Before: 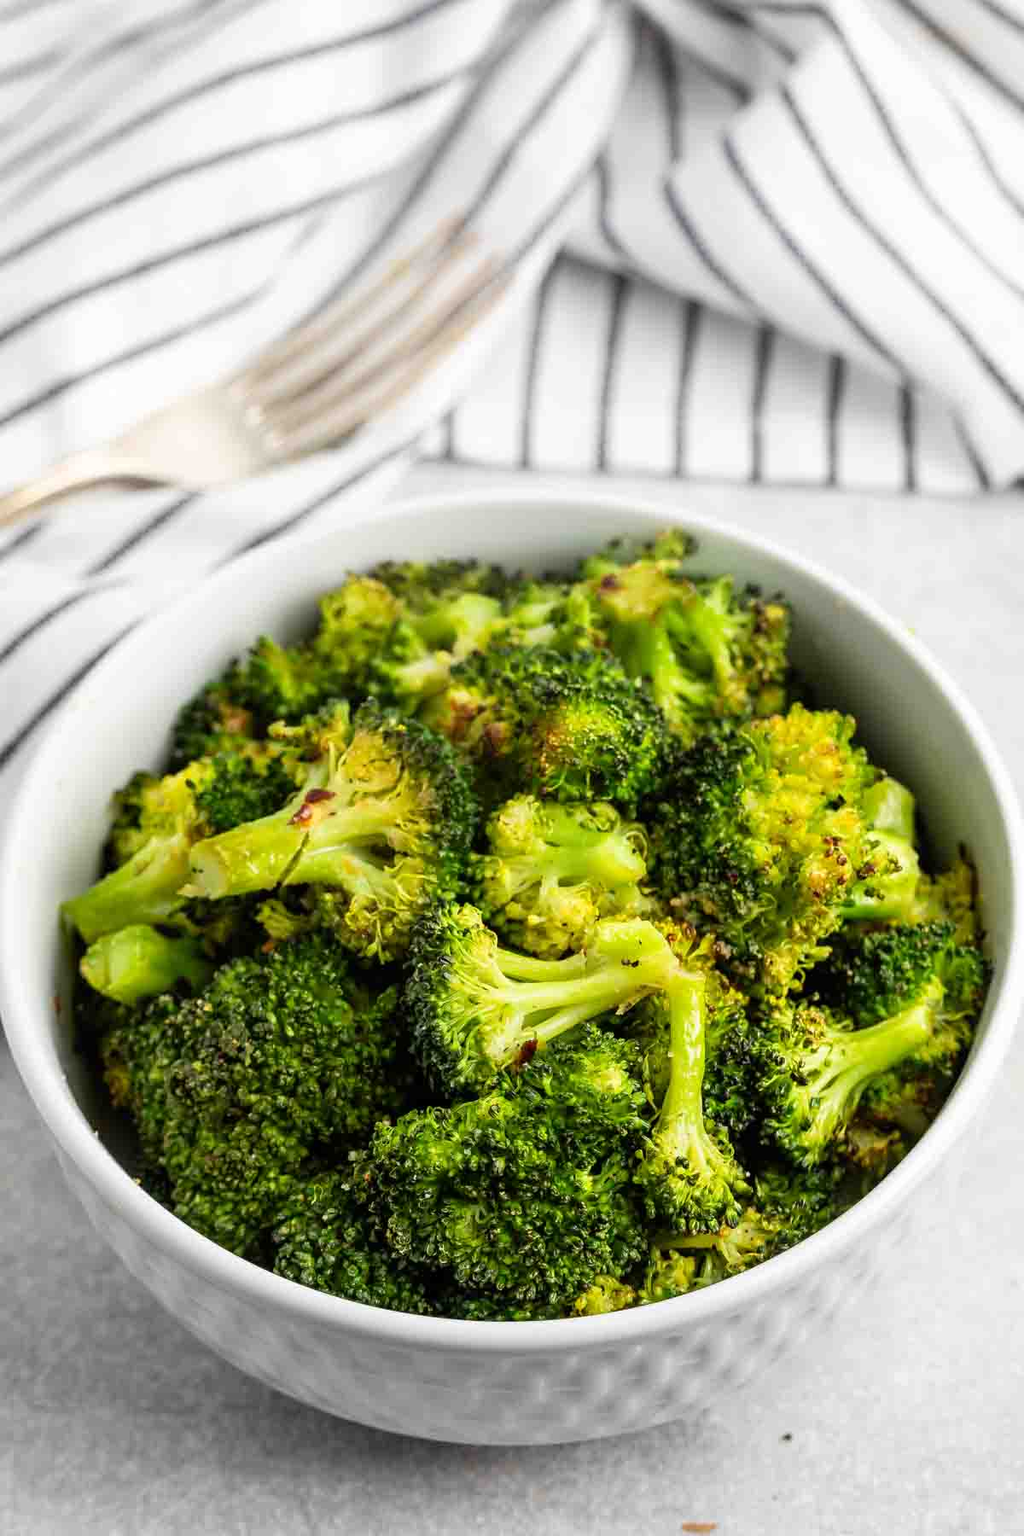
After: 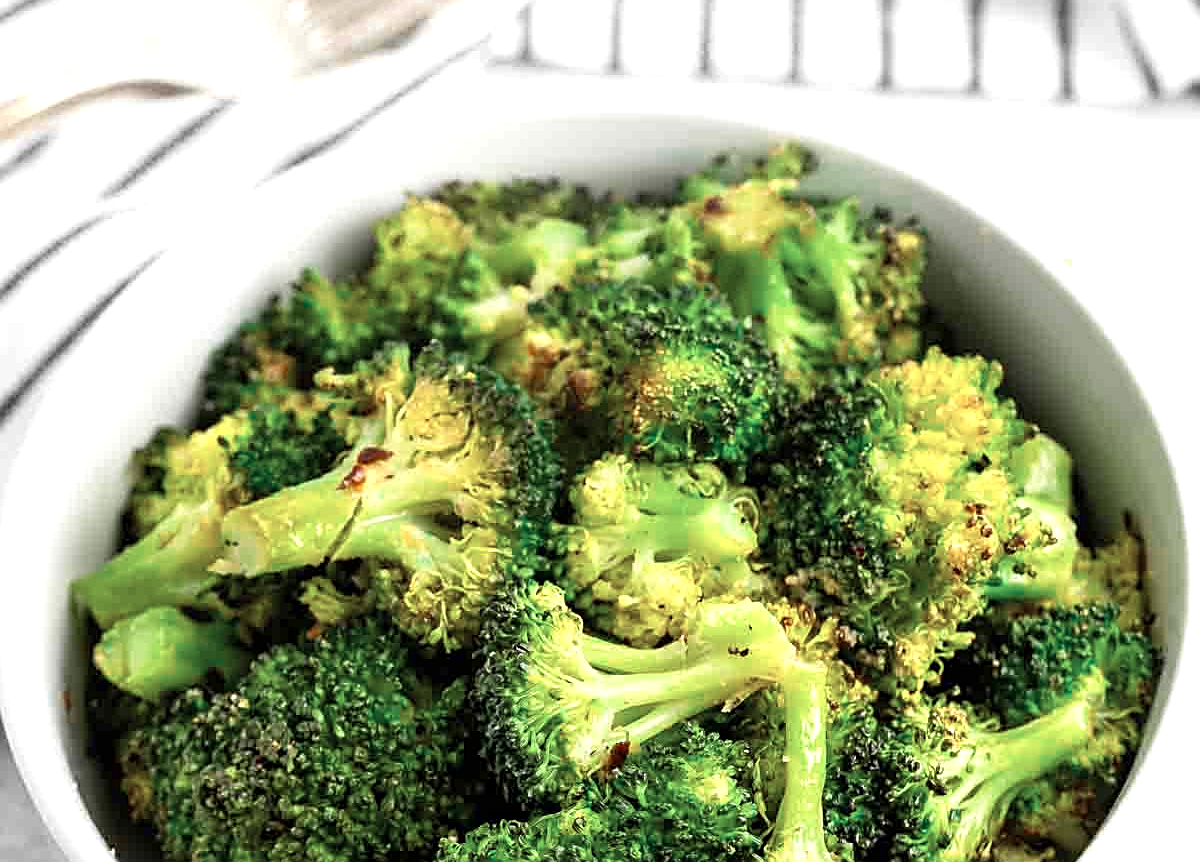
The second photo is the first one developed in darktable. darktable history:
exposure: black level correction 0.001, exposure 0.499 EV, compensate highlight preservation false
sharpen: on, module defaults
crop and rotate: top 26.537%, bottom 25.52%
color zones: curves: ch0 [(0, 0.5) (0.125, 0.4) (0.25, 0.5) (0.375, 0.4) (0.5, 0.4) (0.625, 0.35) (0.75, 0.35) (0.875, 0.5)]; ch1 [(0, 0.35) (0.125, 0.45) (0.25, 0.35) (0.375, 0.35) (0.5, 0.35) (0.625, 0.35) (0.75, 0.45) (0.875, 0.35)]; ch2 [(0, 0.6) (0.125, 0.5) (0.25, 0.5) (0.375, 0.6) (0.5, 0.6) (0.625, 0.5) (0.75, 0.5) (0.875, 0.5)]
